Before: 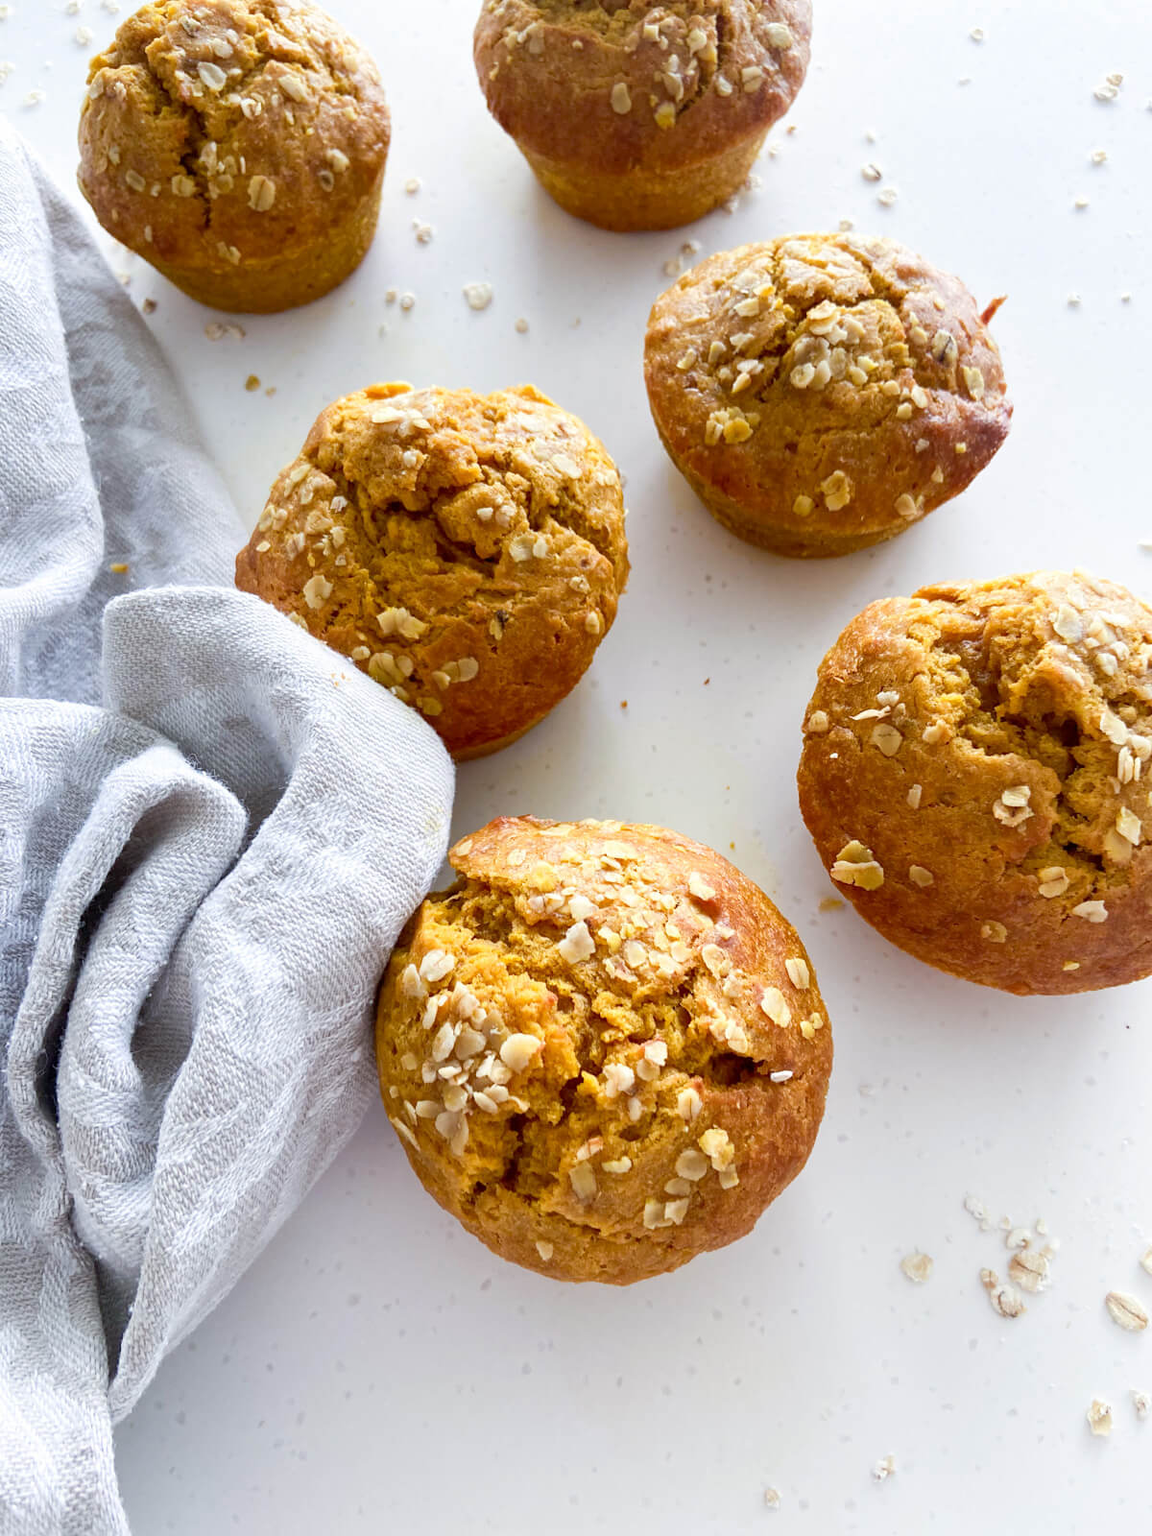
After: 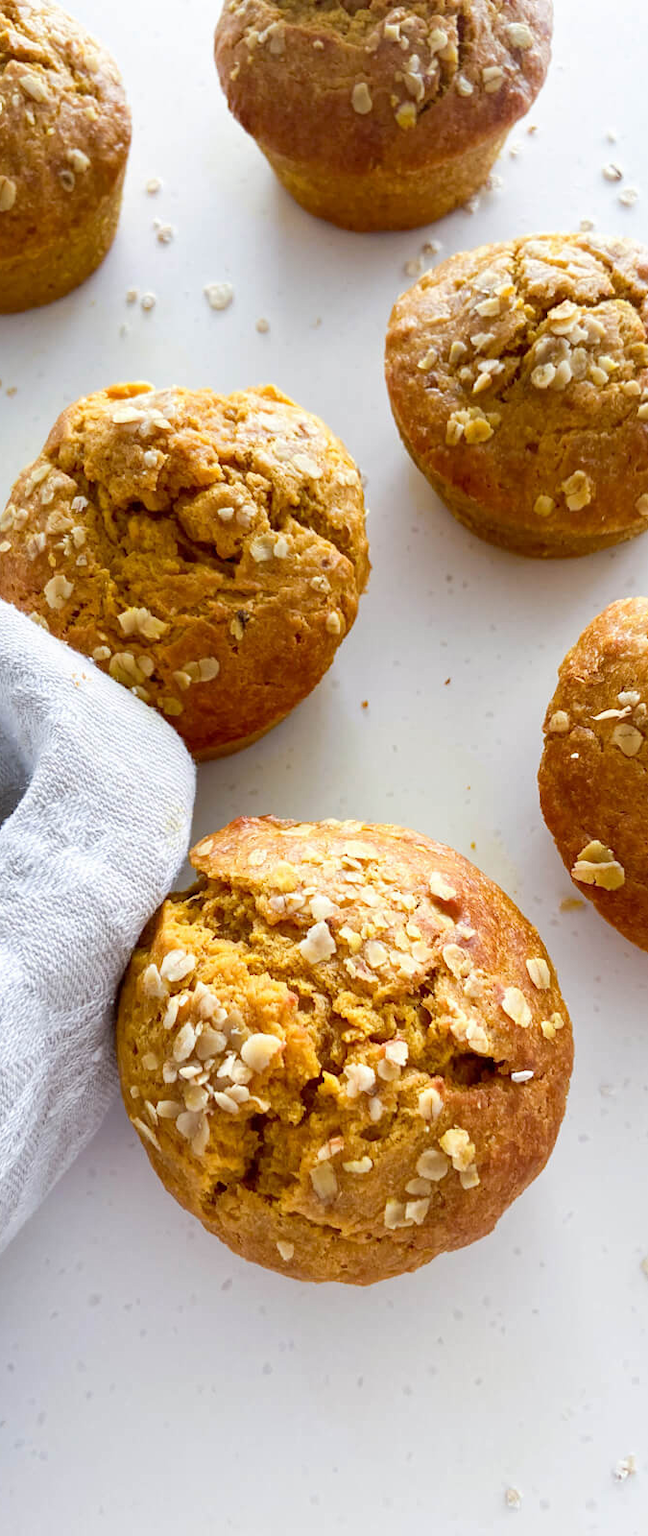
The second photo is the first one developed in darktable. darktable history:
crop and rotate: left 22.516%, right 21.234%
exposure: exposure -0.01 EV, compensate highlight preservation false
